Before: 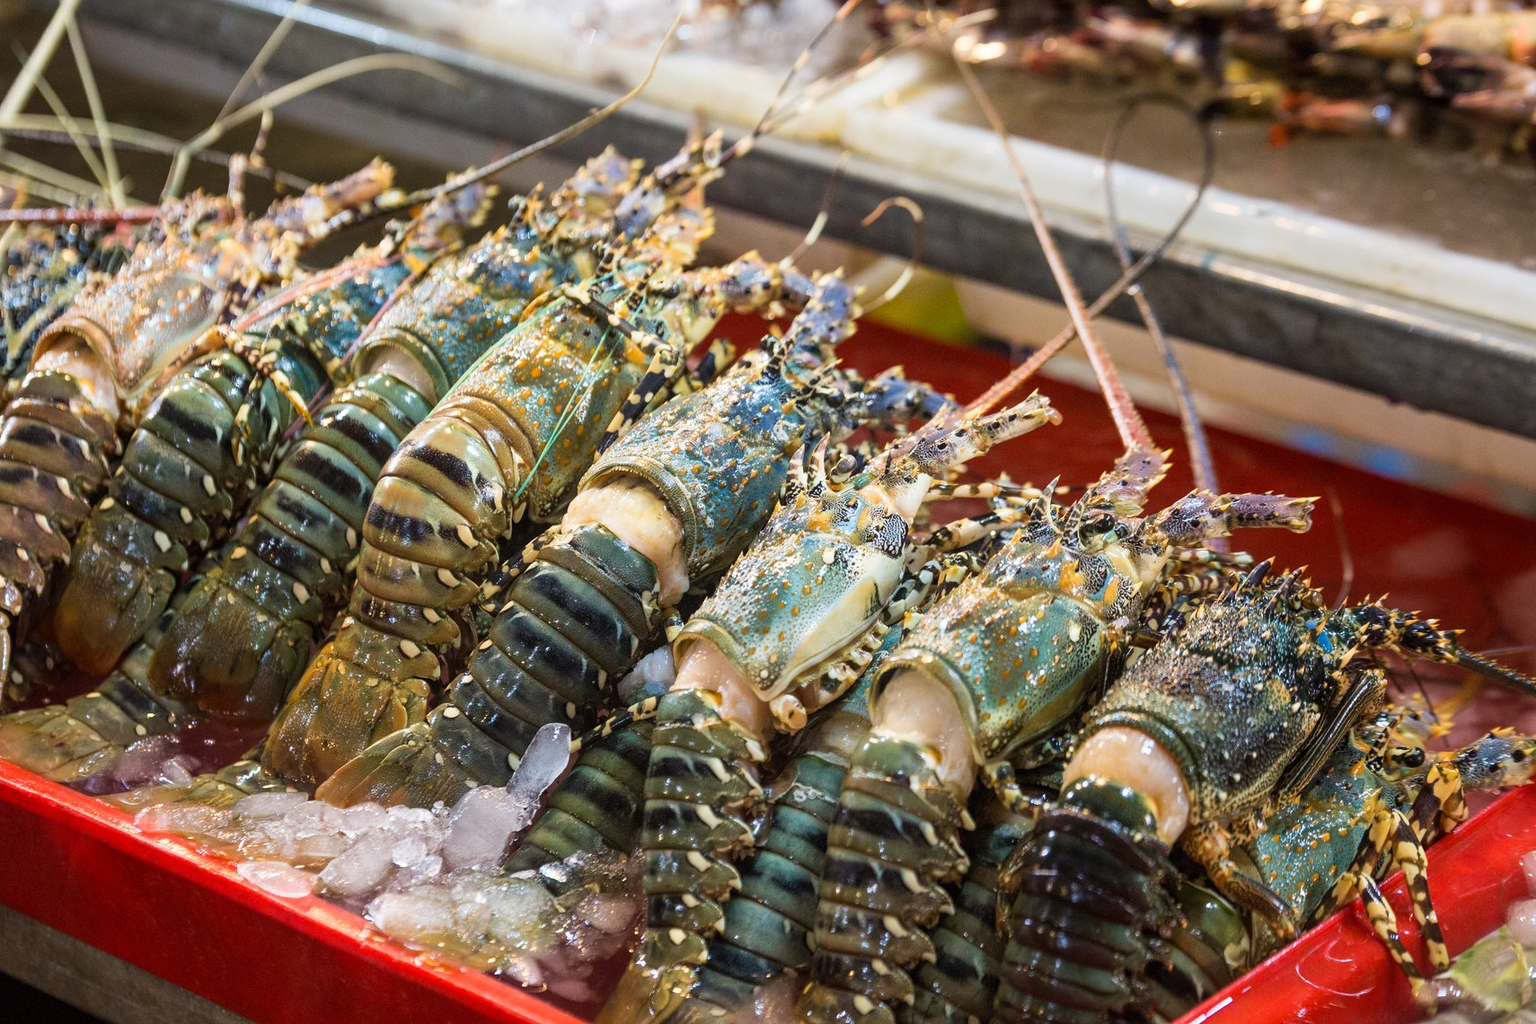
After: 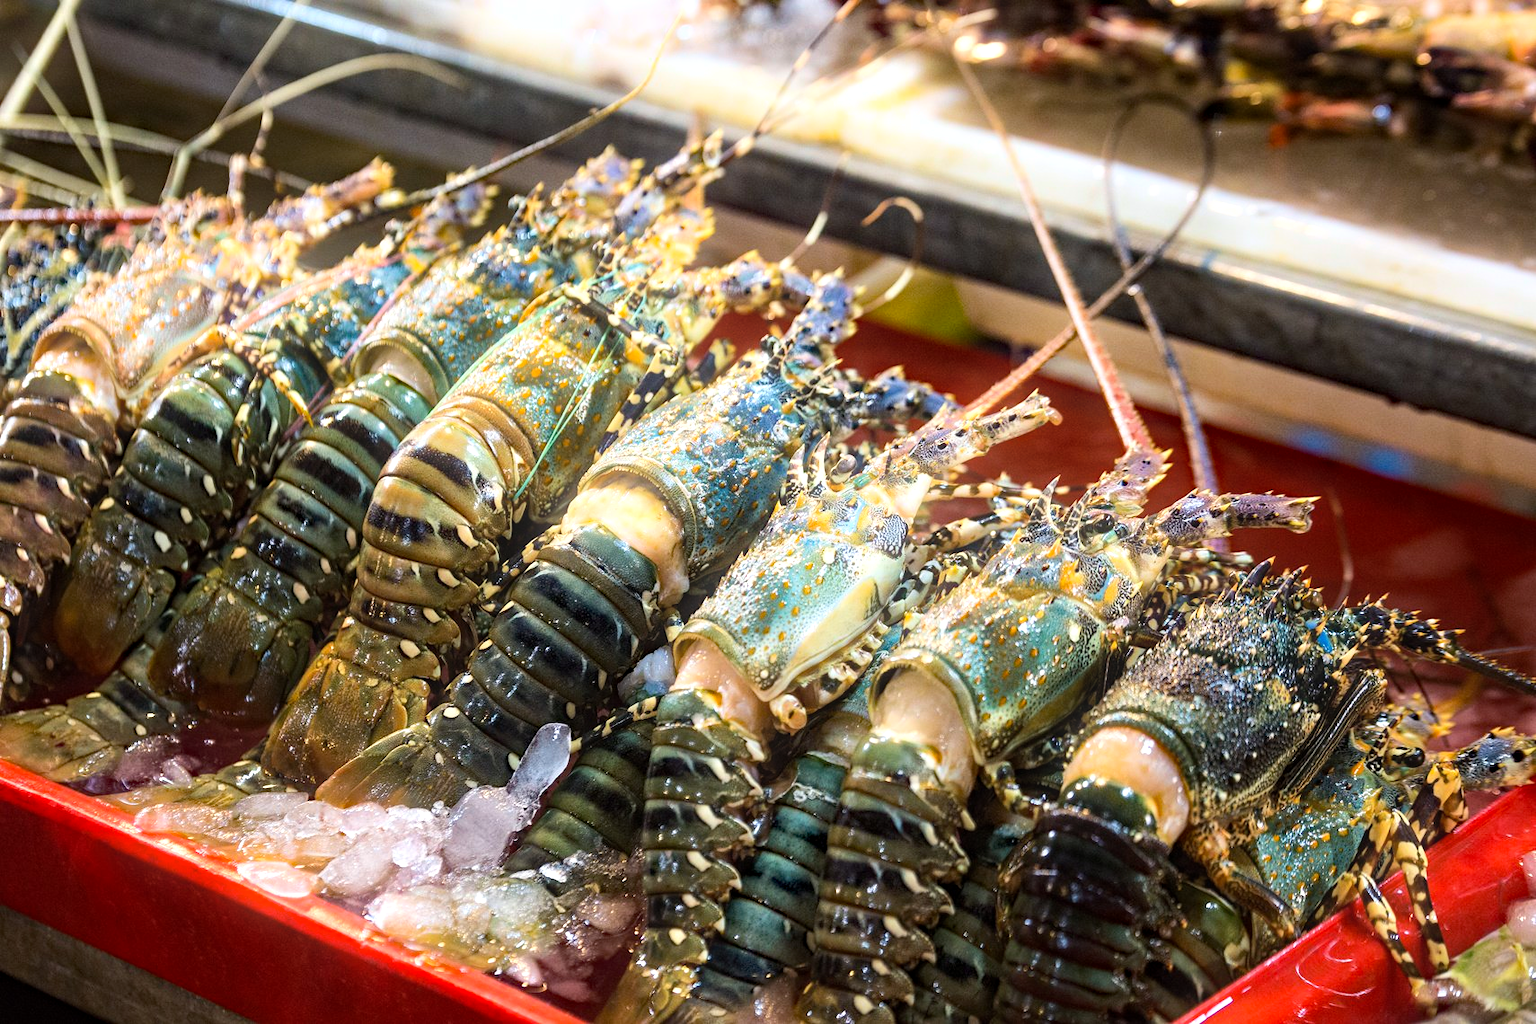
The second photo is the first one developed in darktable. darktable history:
bloom: size 5%, threshold 95%, strength 15%
tone equalizer: -8 EV -0.417 EV, -7 EV -0.389 EV, -6 EV -0.333 EV, -5 EV -0.222 EV, -3 EV 0.222 EV, -2 EV 0.333 EV, -1 EV 0.389 EV, +0 EV 0.417 EV, edges refinement/feathering 500, mask exposure compensation -1.57 EV, preserve details no
haze removal: strength 0.4, distance 0.22, compatibility mode true, adaptive false
